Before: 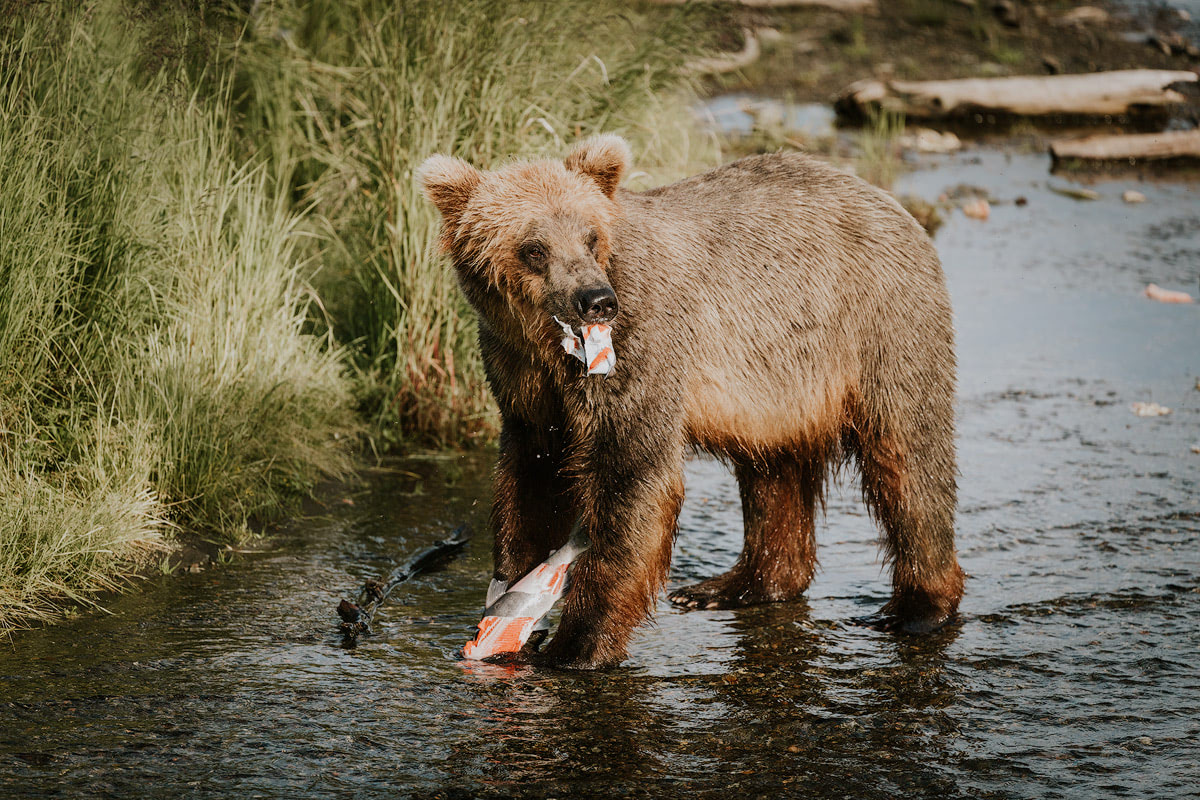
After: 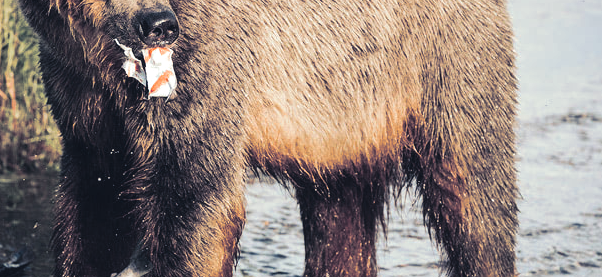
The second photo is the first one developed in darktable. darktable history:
exposure: black level correction -0.005, exposure 0.622 EV, compensate highlight preservation false
split-toning: shadows › hue 230.4°
crop: left 36.607%, top 34.735%, right 13.146%, bottom 30.611%
